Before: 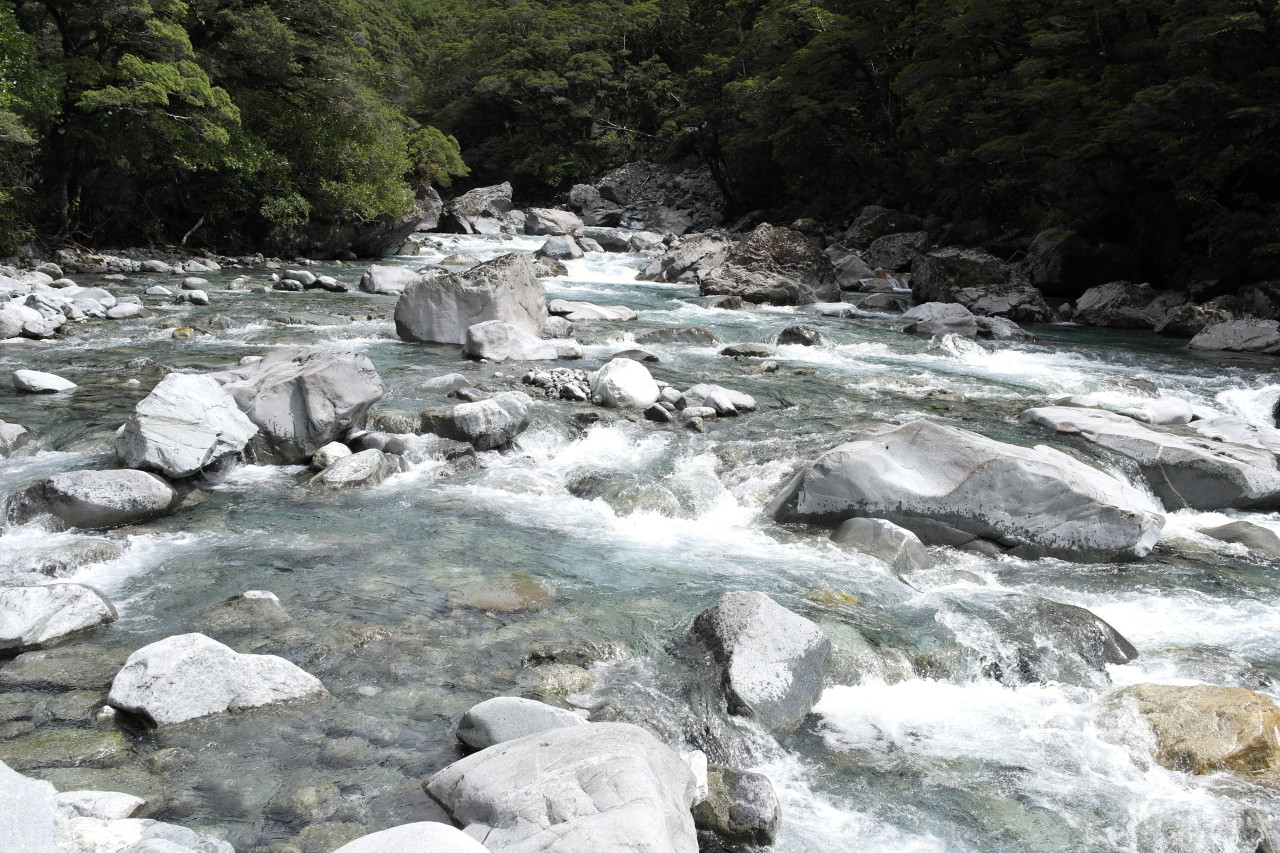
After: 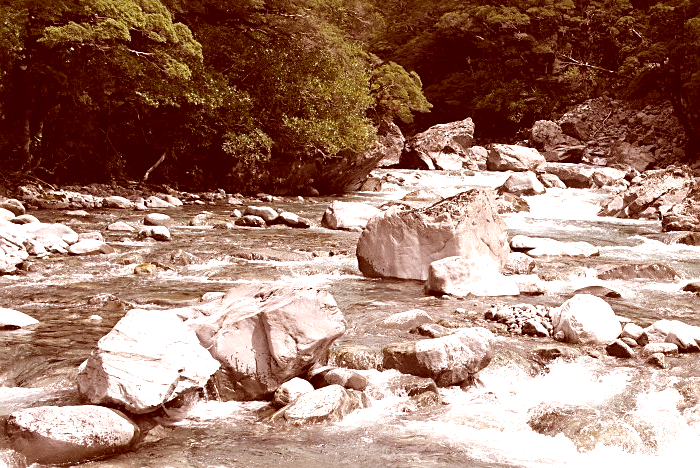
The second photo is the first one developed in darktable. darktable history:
exposure: exposure 0.657 EV, compensate highlight preservation false
sharpen: on, module defaults
crop and rotate: left 3.047%, top 7.509%, right 42.236%, bottom 37.598%
color correction: highlights a* 9.03, highlights b* 8.71, shadows a* 40, shadows b* 40, saturation 0.8
